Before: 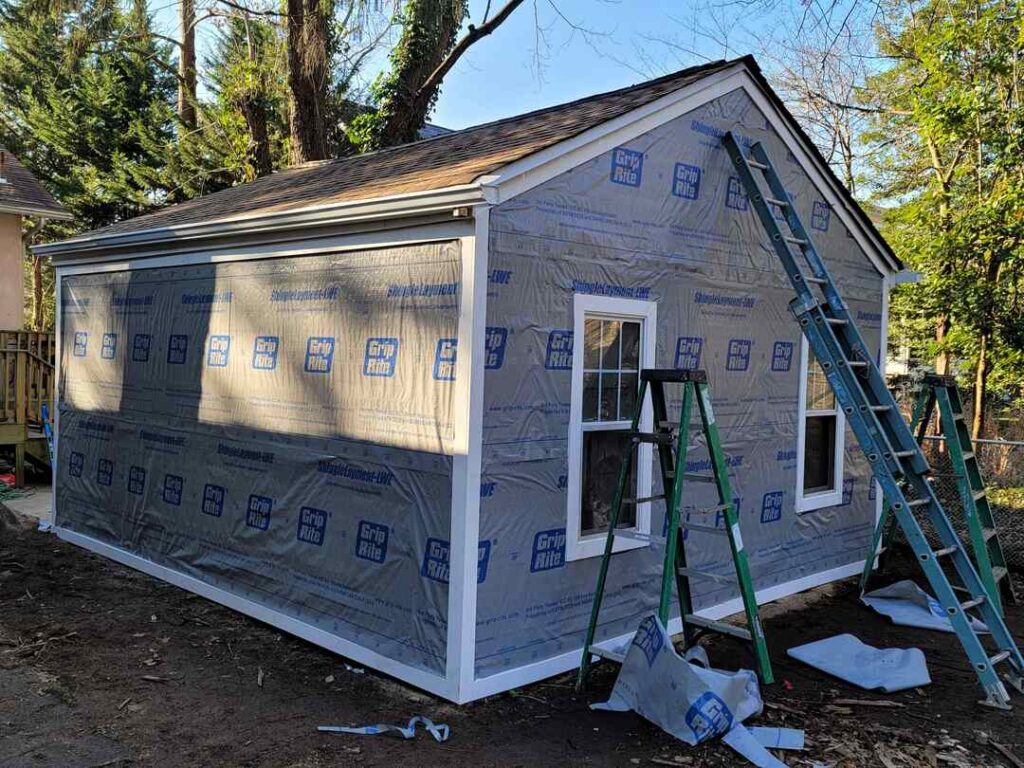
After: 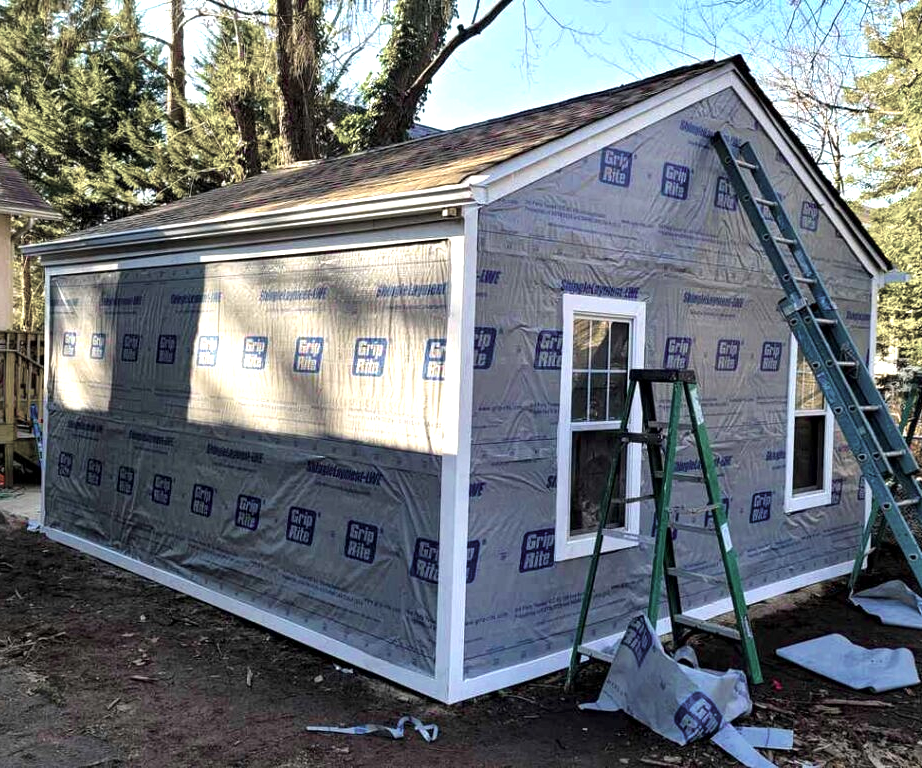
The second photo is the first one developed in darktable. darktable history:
crop and rotate: left 1.088%, right 8.807%
color balance rgb: linear chroma grading › global chroma 42%, perceptual saturation grading › global saturation 42%, perceptual brilliance grading › global brilliance 25%, global vibrance 33%
local contrast: mode bilateral grid, contrast 20, coarseness 50, detail 120%, midtone range 0.2
color zones: curves: ch1 [(0, 0.34) (0.143, 0.164) (0.286, 0.152) (0.429, 0.176) (0.571, 0.173) (0.714, 0.188) (0.857, 0.199) (1, 0.34)]
